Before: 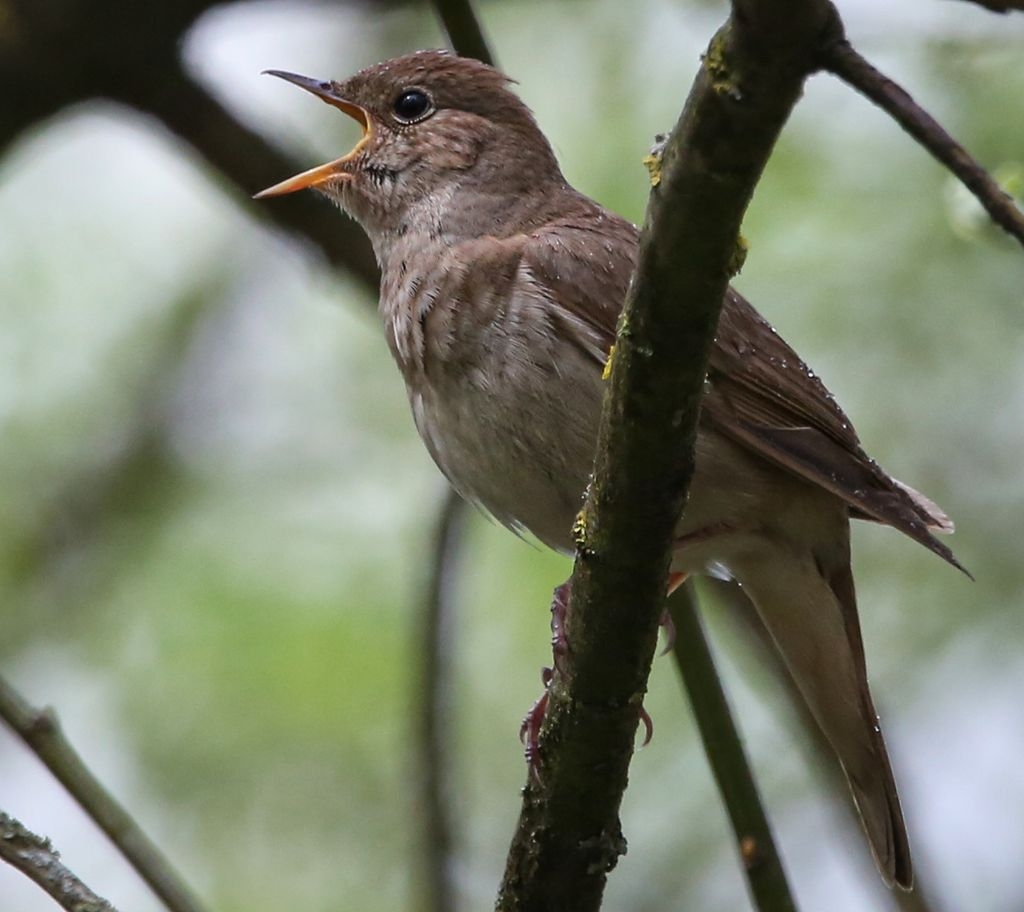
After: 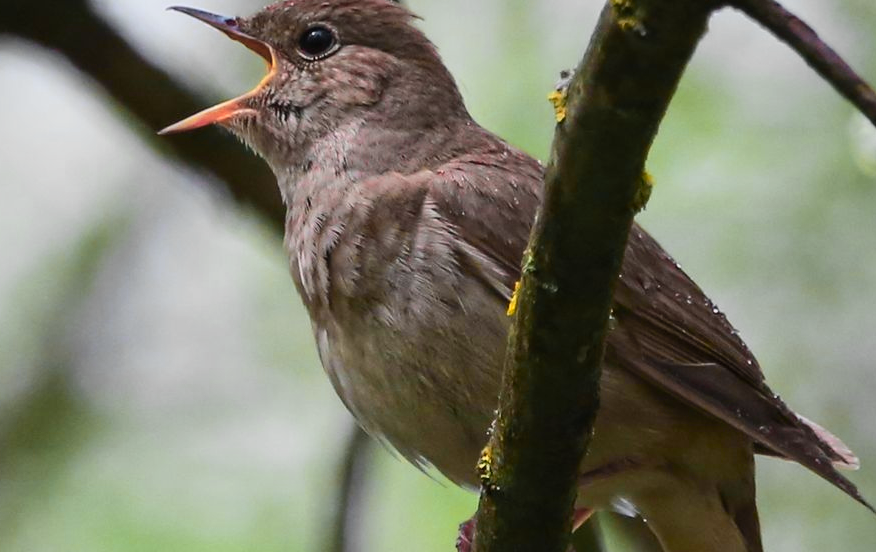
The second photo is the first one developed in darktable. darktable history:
crop and rotate: left 9.349%, top 7.117%, right 5.064%, bottom 32.315%
color zones: curves: ch0 [(0.257, 0.558) (0.75, 0.565)]; ch1 [(0.004, 0.857) (0.14, 0.416) (0.257, 0.695) (0.442, 0.032) (0.736, 0.266) (0.891, 0.741)]; ch2 [(0, 0.623) (0.112, 0.436) (0.271, 0.474) (0.516, 0.64) (0.743, 0.286)]
shadows and highlights: shadows -20.33, white point adjustment -1.86, highlights -34.97
exposure: exposure -0.317 EV, compensate exposure bias true, compensate highlight preservation false
contrast brightness saturation: contrast 0.197, brightness 0.159, saturation 0.219
